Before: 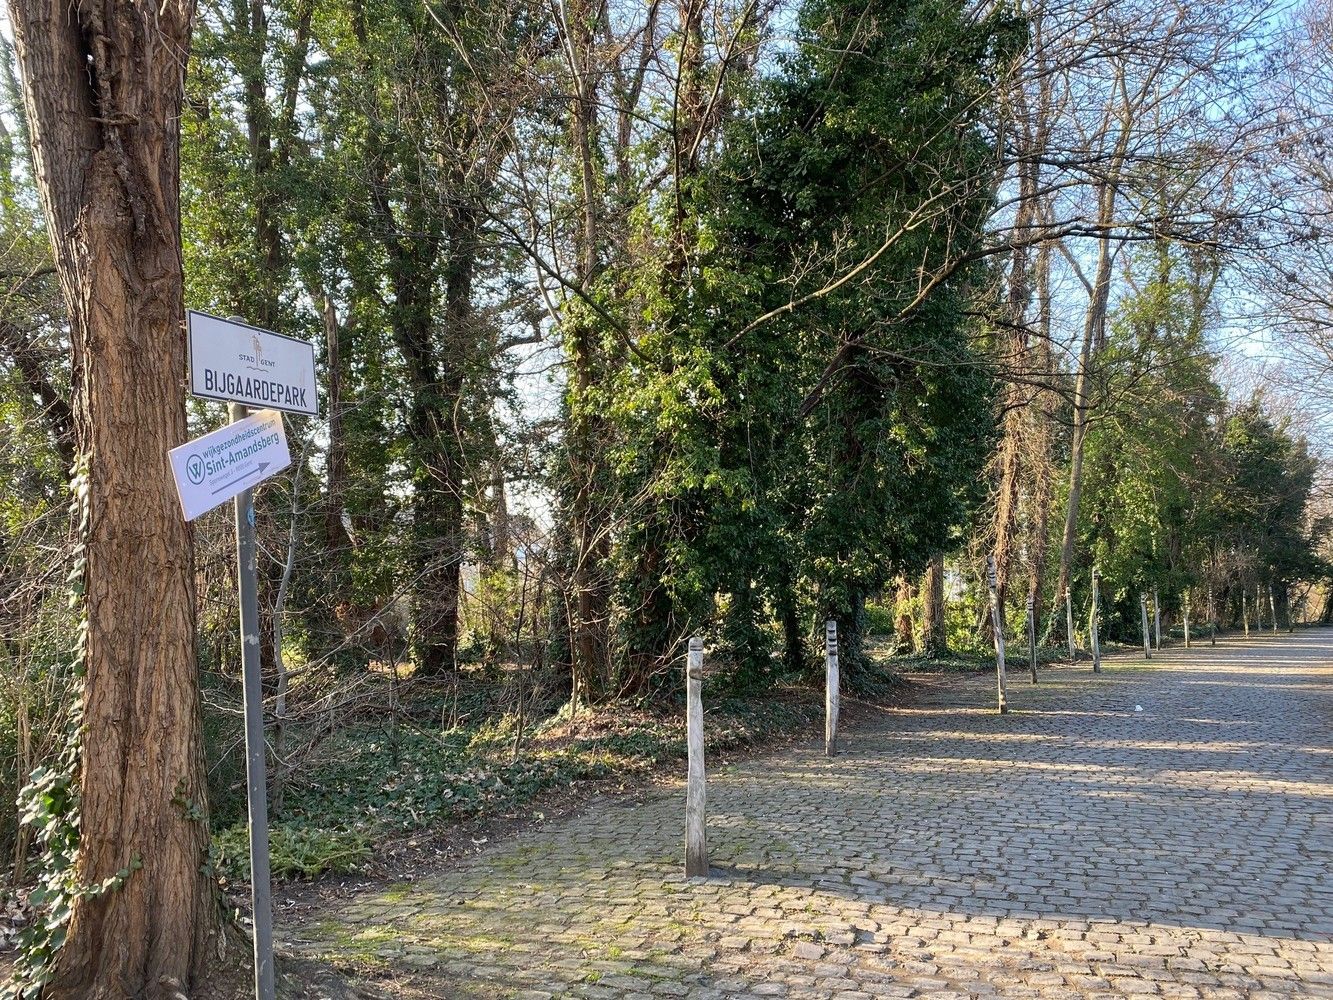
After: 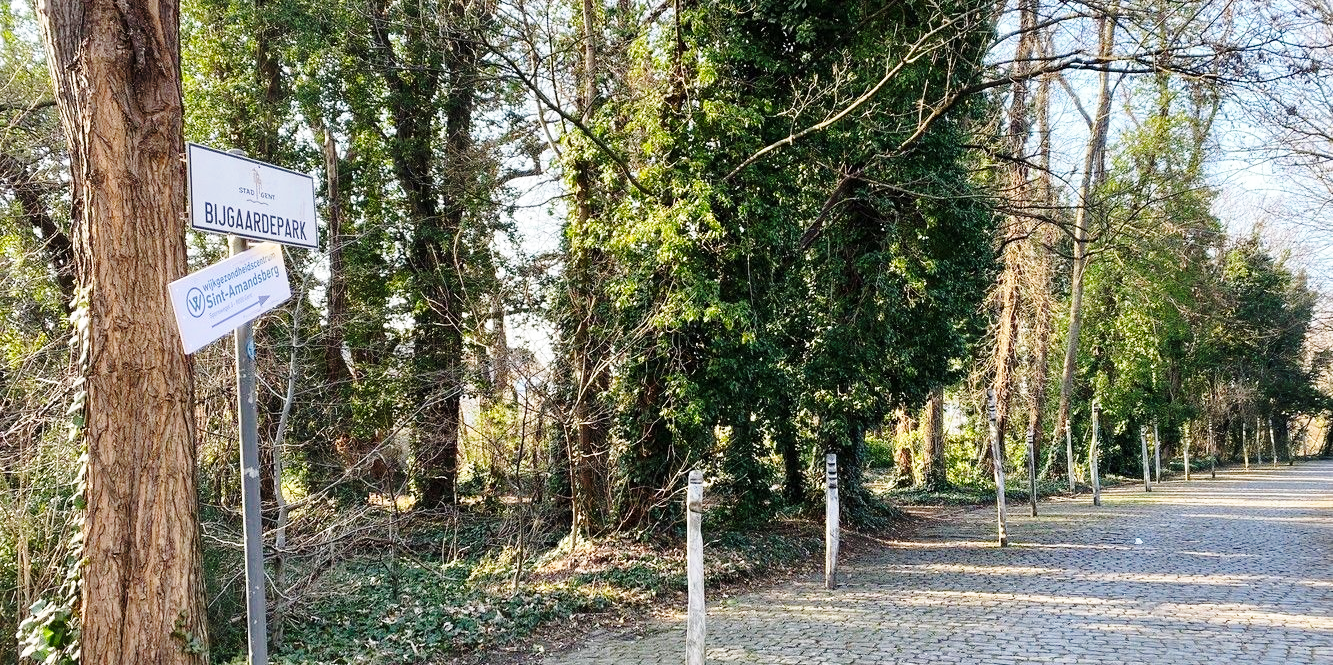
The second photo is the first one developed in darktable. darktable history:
crop: top 16.752%, bottom 16.686%
base curve: curves: ch0 [(0, 0) (0.028, 0.03) (0.121, 0.232) (0.46, 0.748) (0.859, 0.968) (1, 1)], preserve colors none
